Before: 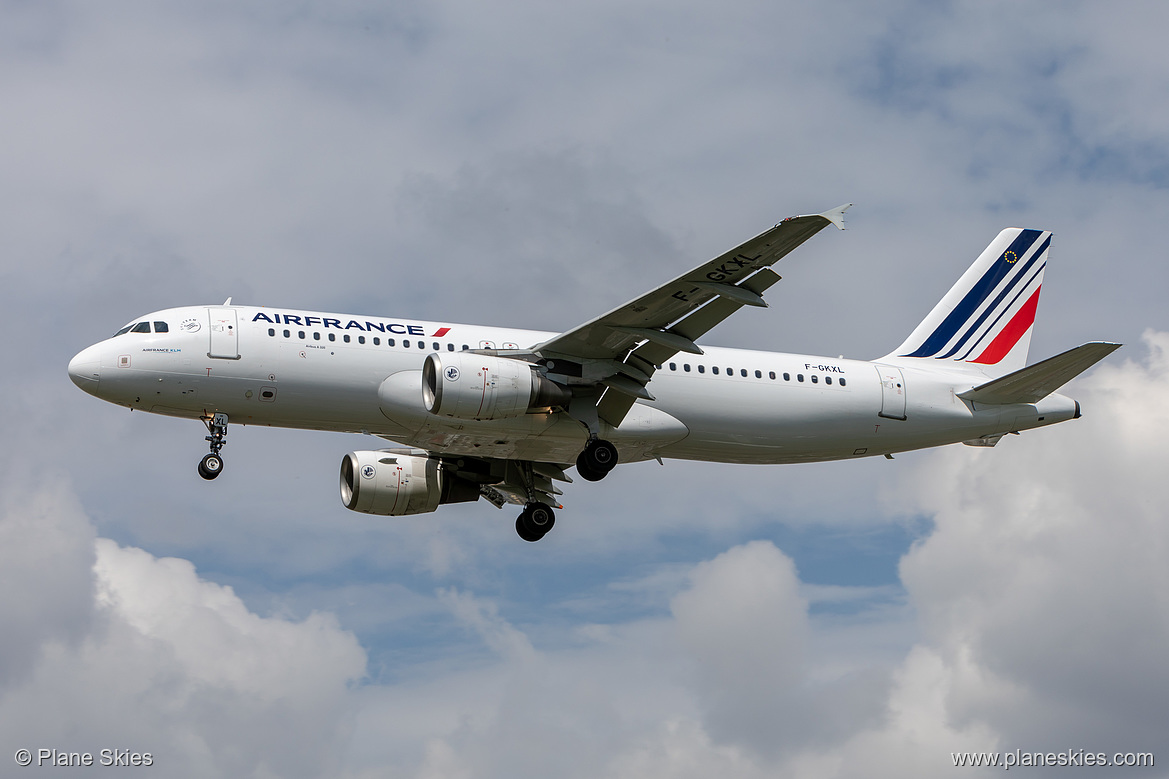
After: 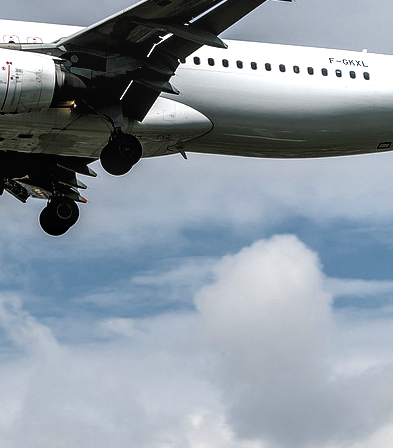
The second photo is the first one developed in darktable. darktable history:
contrast brightness saturation: contrast -0.01, brightness -0.011, saturation 0.044
local contrast: on, module defaults
color balance rgb: shadows lift › luminance -8.006%, shadows lift › chroma 2.285%, shadows lift › hue 168.11°, perceptual saturation grading › global saturation 0.021%, perceptual brilliance grading › global brilliance 12.637%
levels: white 99.97%, levels [0.182, 0.542, 0.902]
crop: left 40.733%, top 39.389%, right 25.587%, bottom 3.044%
